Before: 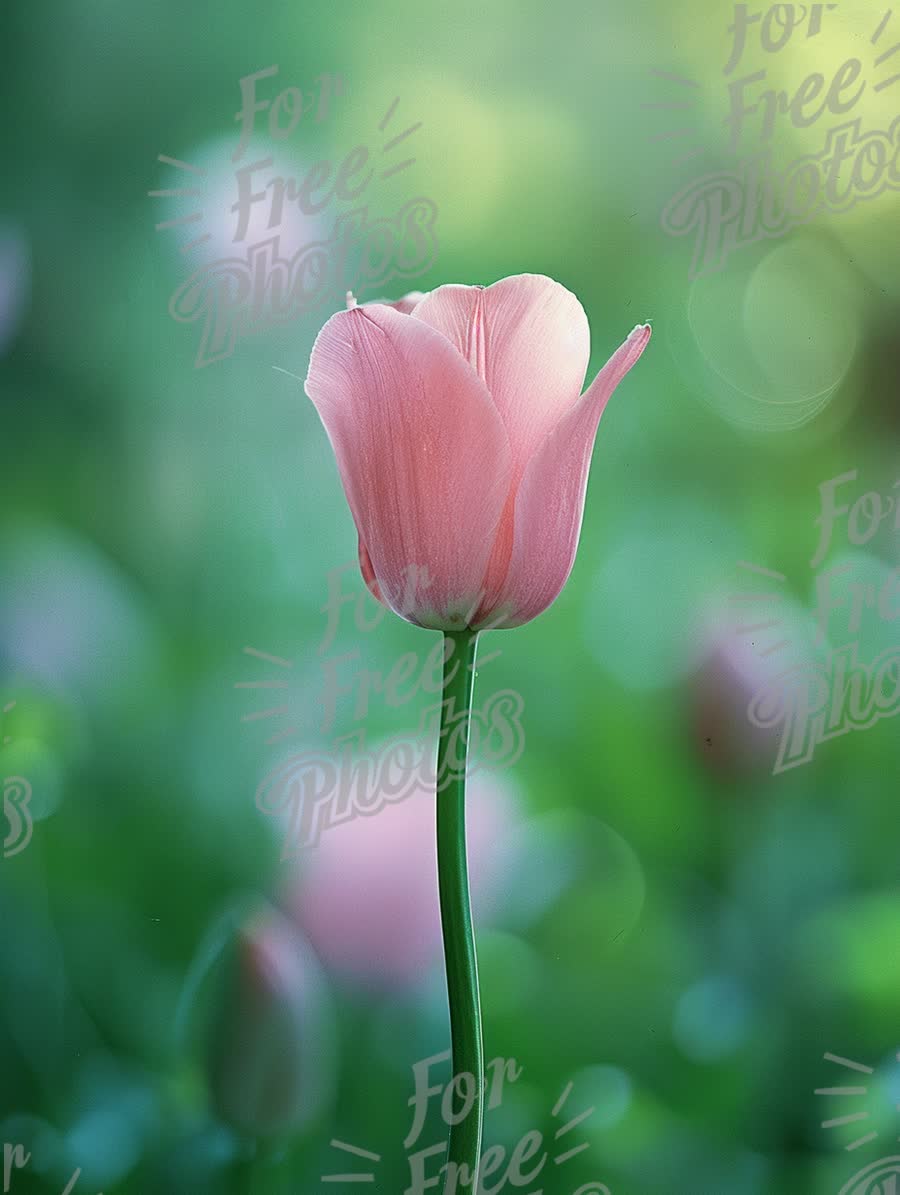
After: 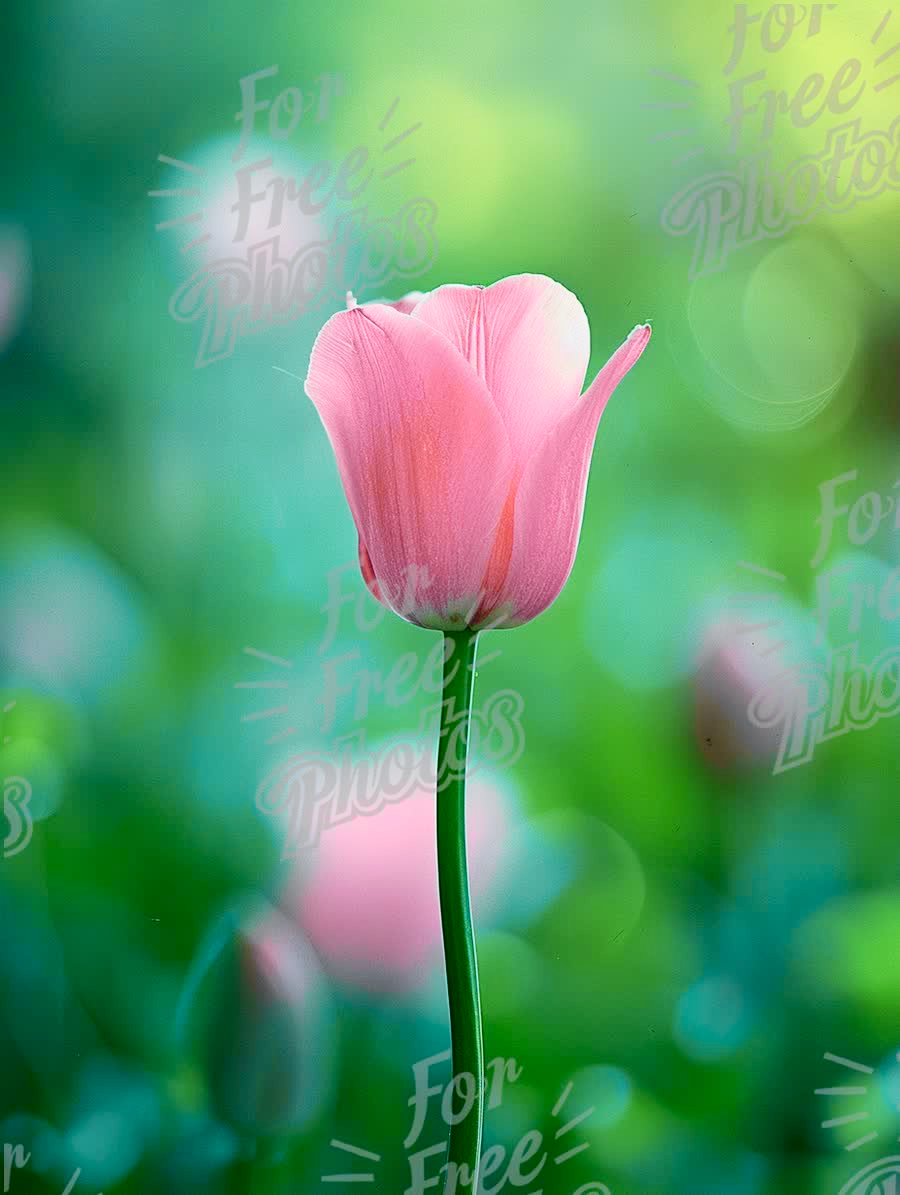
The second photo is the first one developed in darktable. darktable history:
tone curve: curves: ch0 [(0, 0) (0.071, 0.047) (0.266, 0.26) (0.491, 0.552) (0.753, 0.818) (1, 0.983)]; ch1 [(0, 0) (0.346, 0.307) (0.408, 0.369) (0.463, 0.443) (0.482, 0.493) (0.502, 0.5) (0.517, 0.518) (0.546, 0.587) (0.588, 0.643) (0.651, 0.709) (1, 1)]; ch2 [(0, 0) (0.346, 0.34) (0.434, 0.46) (0.485, 0.494) (0.5, 0.494) (0.517, 0.503) (0.535, 0.545) (0.583, 0.634) (0.625, 0.686) (1, 1)], color space Lab, independent channels, preserve colors none
tone equalizer: on, module defaults
